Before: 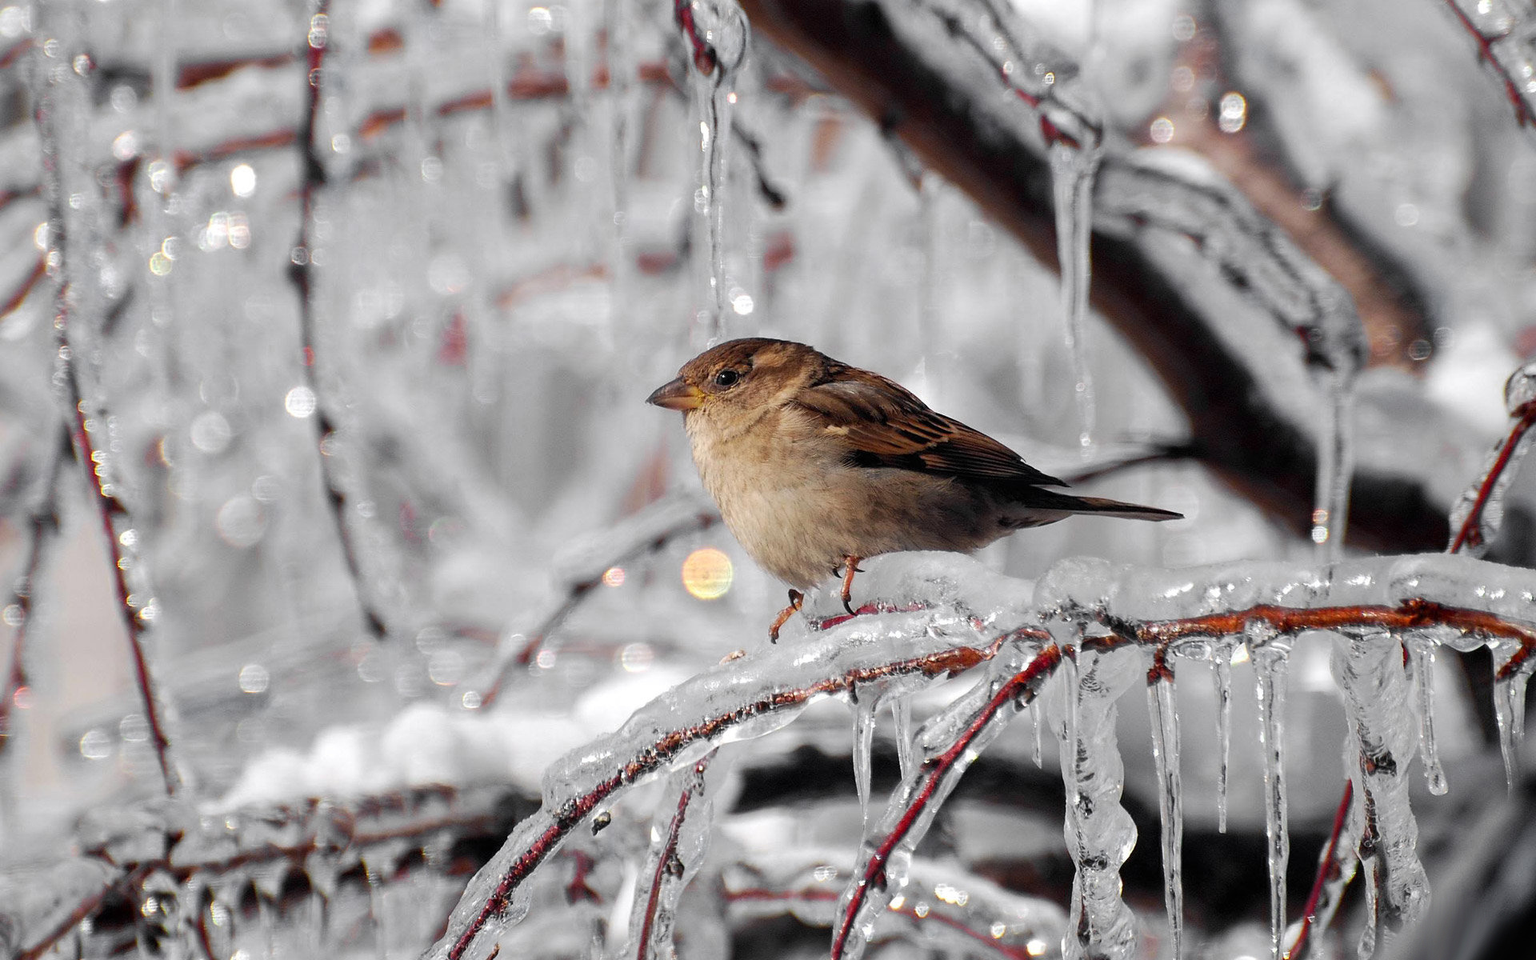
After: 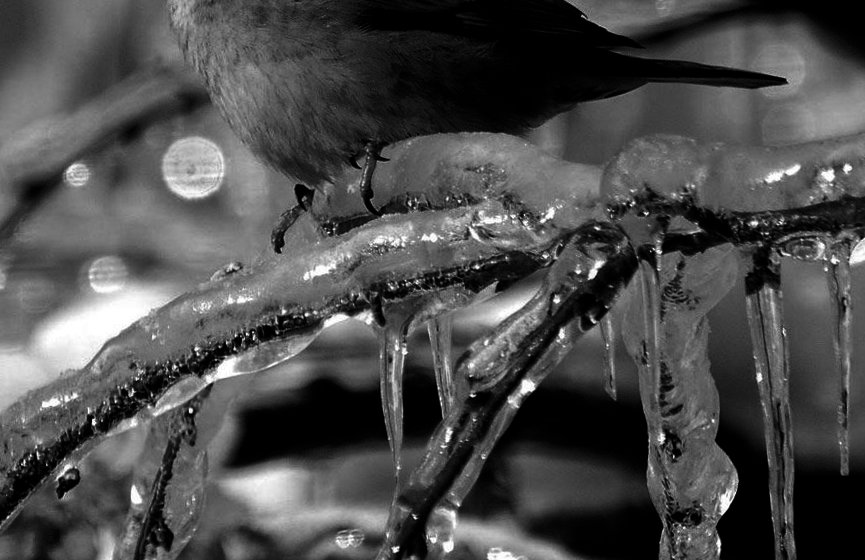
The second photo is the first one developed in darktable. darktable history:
contrast brightness saturation: contrast 0.02, brightness -1, saturation -1
crop: left 35.976%, top 45.819%, right 18.162%, bottom 5.807%
rotate and perspective: rotation -1.42°, crop left 0.016, crop right 0.984, crop top 0.035, crop bottom 0.965
